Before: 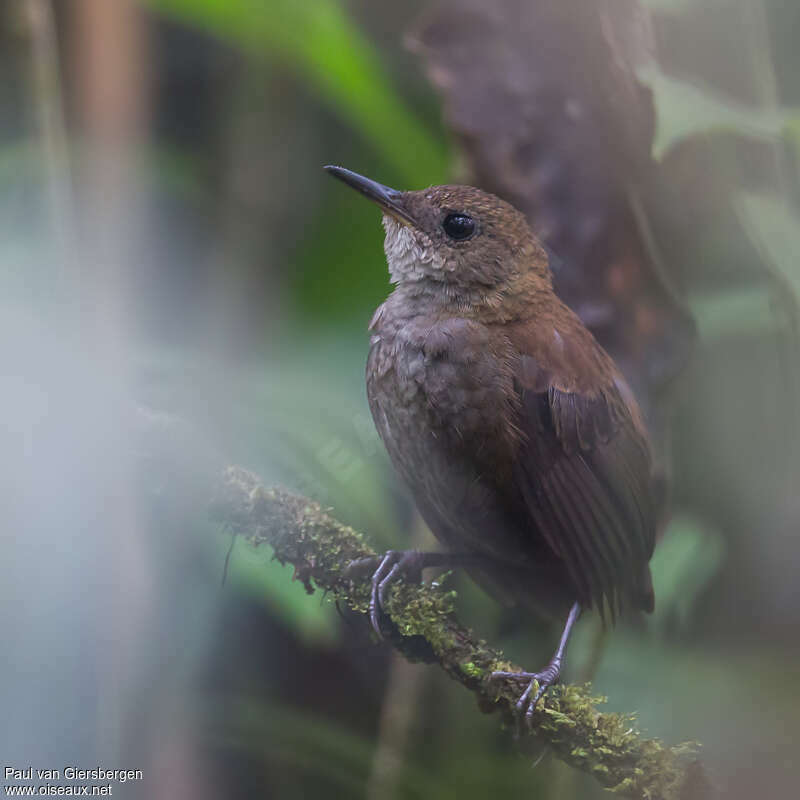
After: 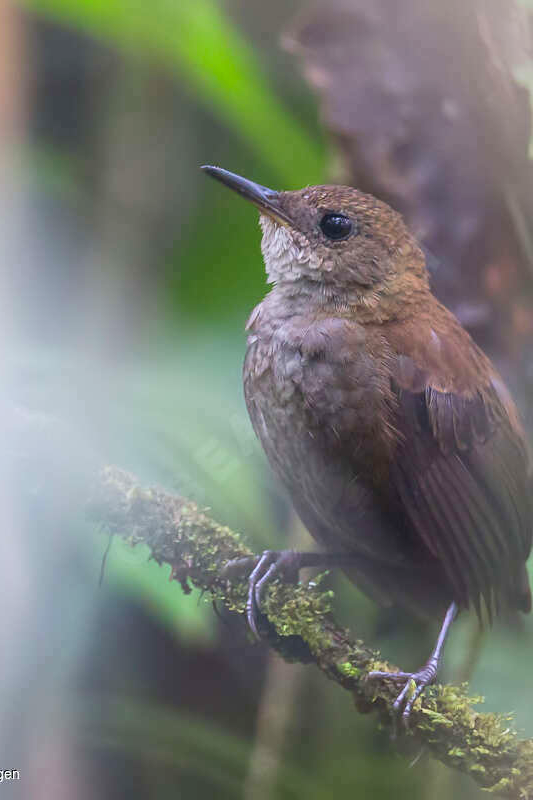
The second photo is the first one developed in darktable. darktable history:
crop and rotate: left 15.416%, right 17.913%
levels: levels [0, 0.478, 1]
contrast brightness saturation: contrast 0.203, brightness 0.156, saturation 0.22
